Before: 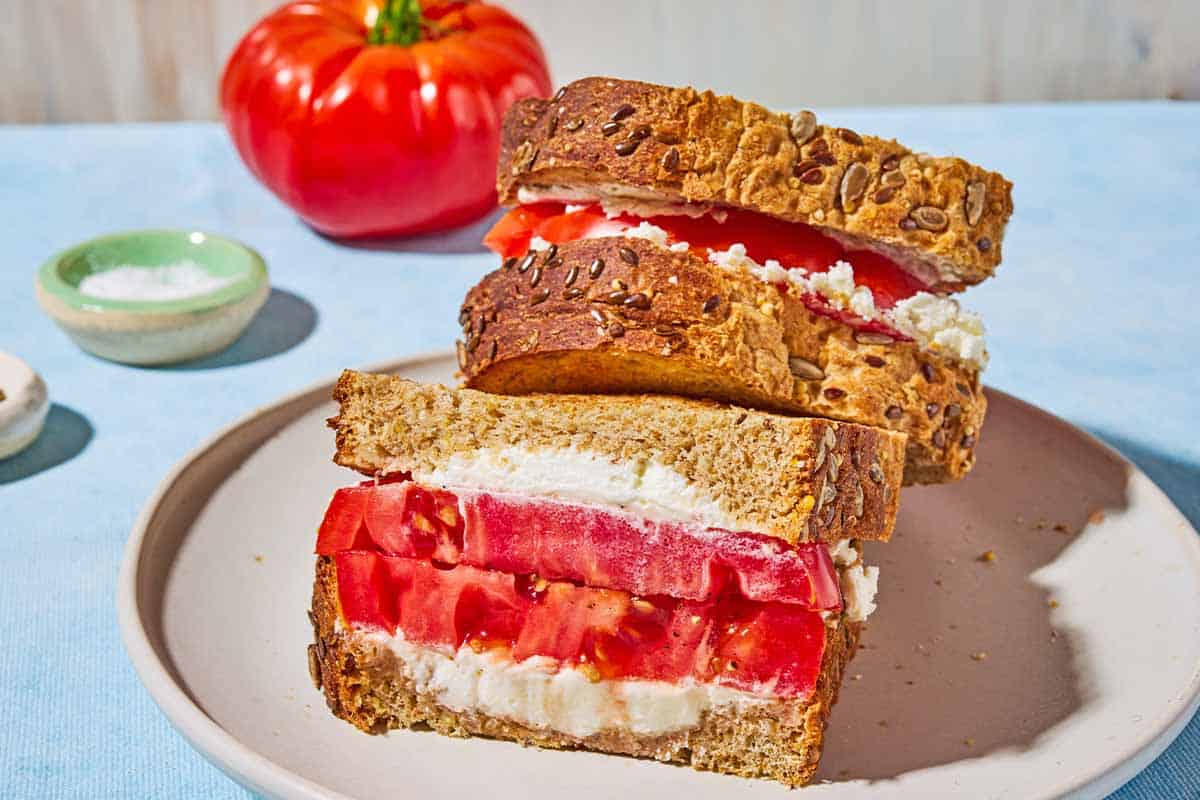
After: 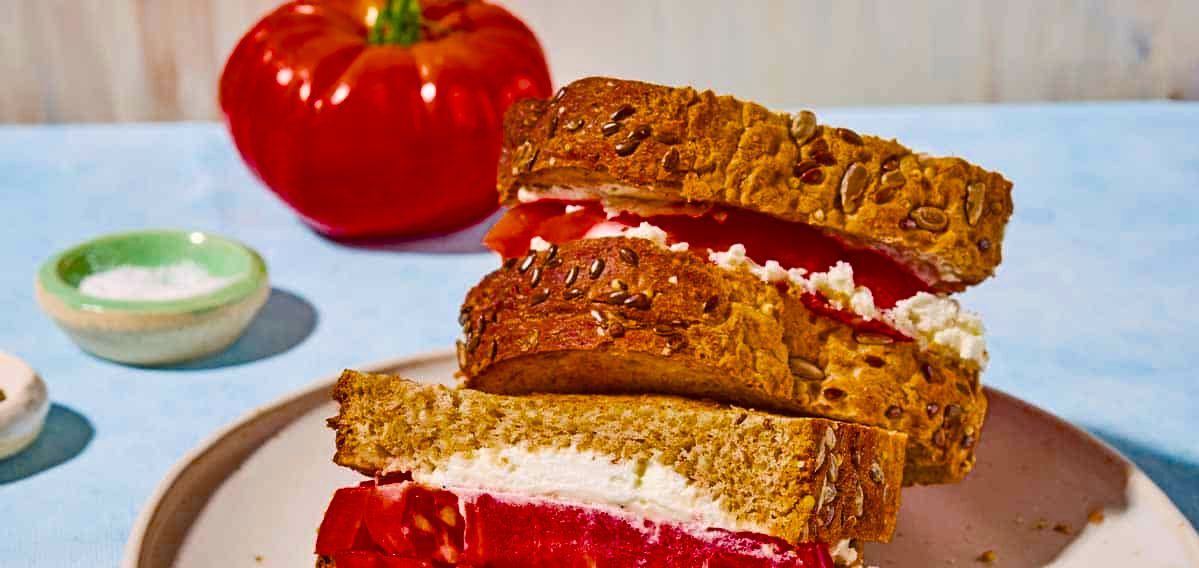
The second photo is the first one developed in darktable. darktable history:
color balance rgb: power › hue 308.97°, highlights gain › chroma 1.114%, highlights gain › hue 52.52°, perceptual saturation grading › global saturation 29.673%, global vibrance 1.639%, saturation formula JzAzBz (2021)
crop: right 0%, bottom 28.908%
